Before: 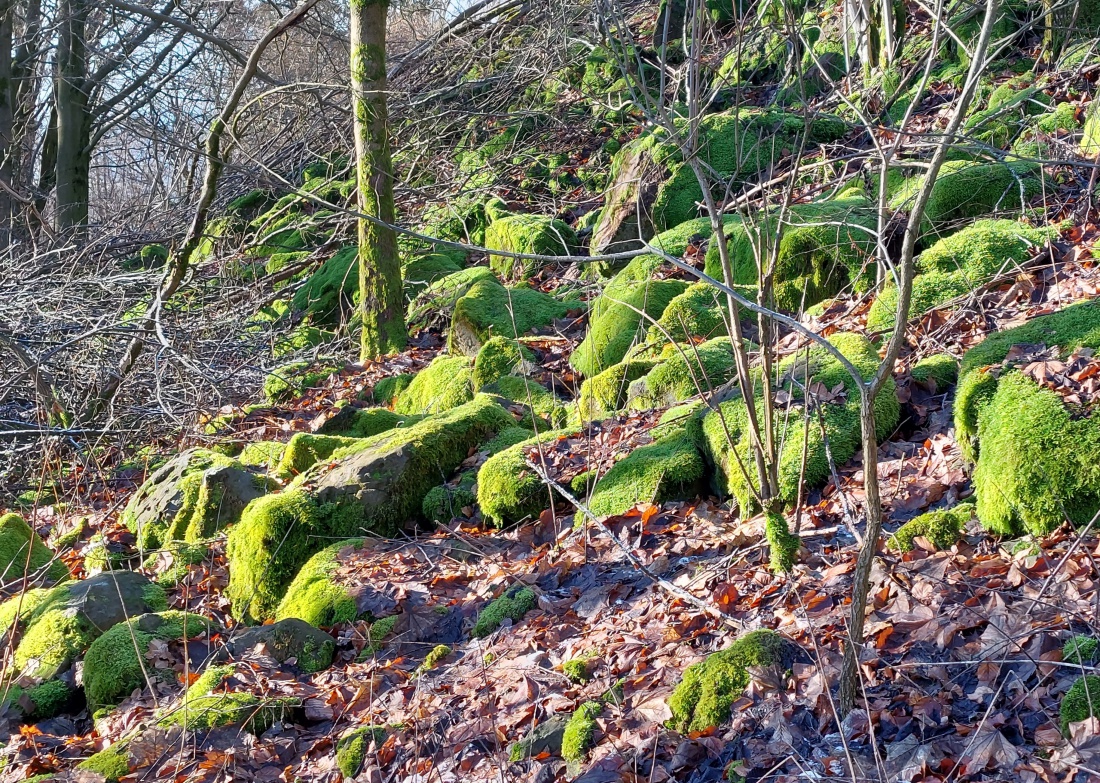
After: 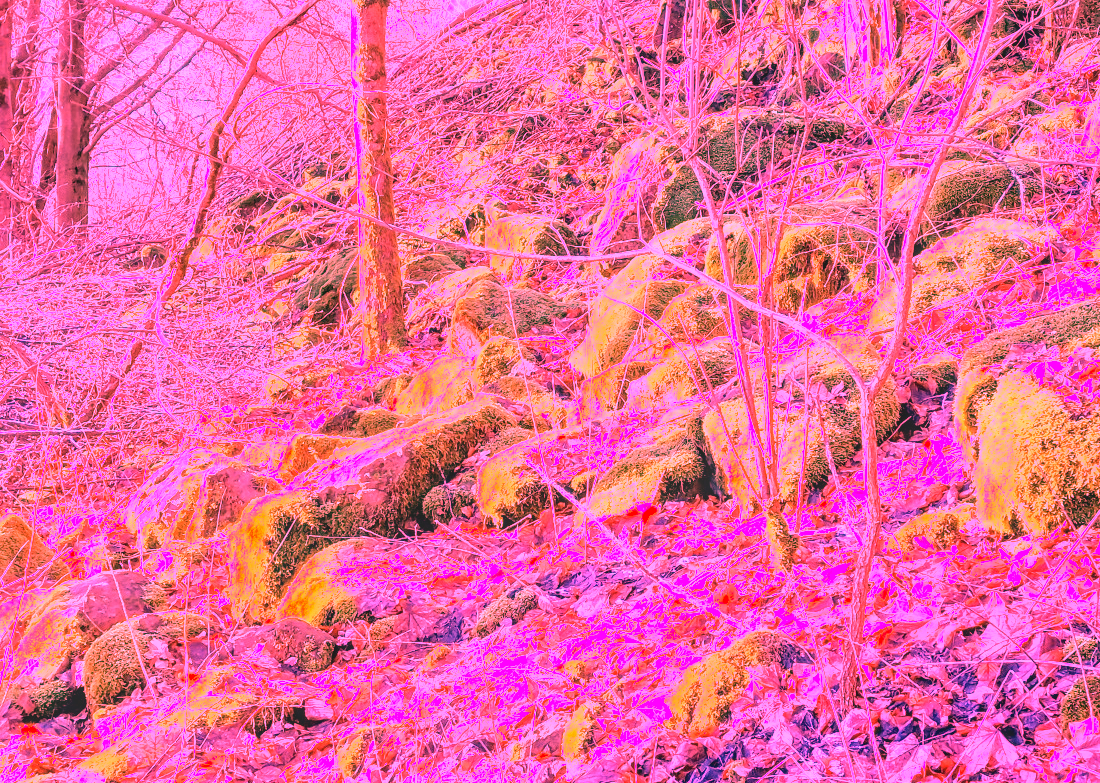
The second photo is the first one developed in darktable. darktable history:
white balance: red 4.26, blue 1.802
local contrast: on, module defaults
